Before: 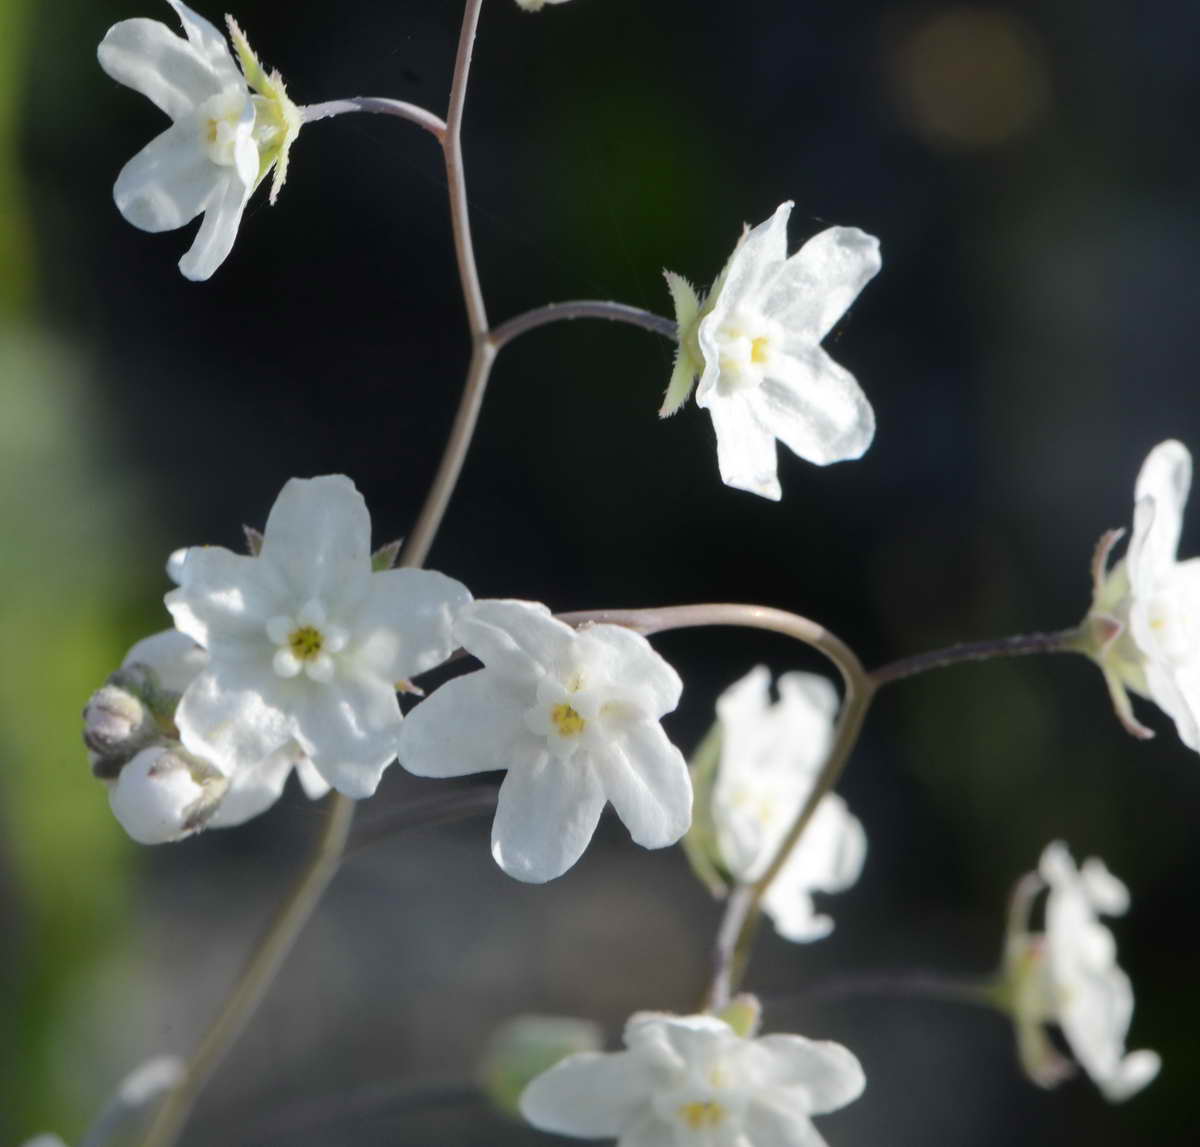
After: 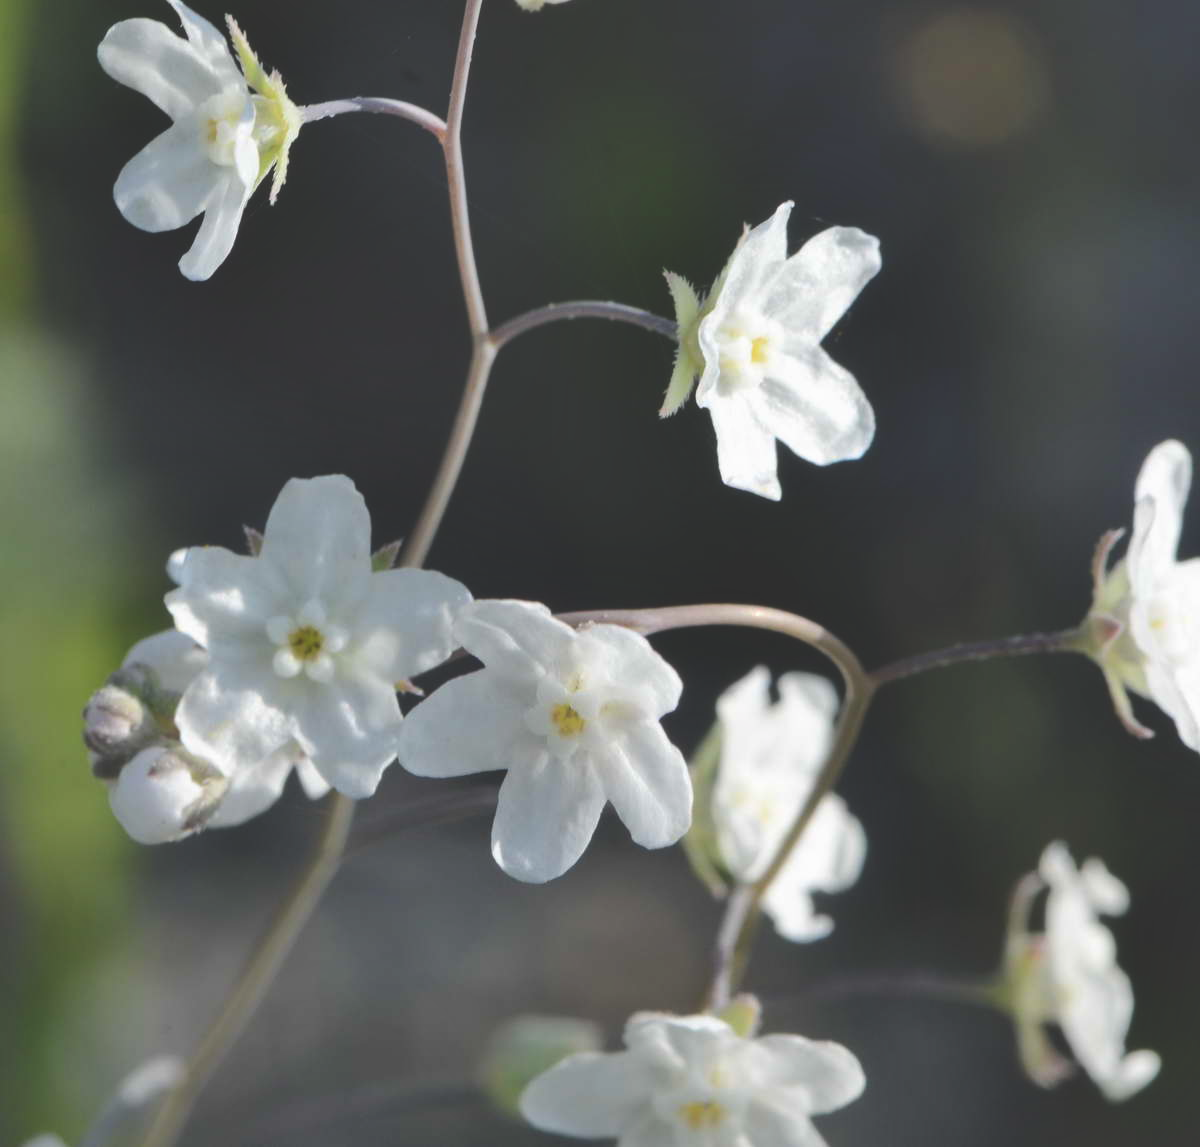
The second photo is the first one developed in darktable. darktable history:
shadows and highlights: white point adjustment 0.1, highlights -70, soften with gaussian
exposure: black level correction -0.023, exposure -0.039 EV, compensate highlight preservation false
